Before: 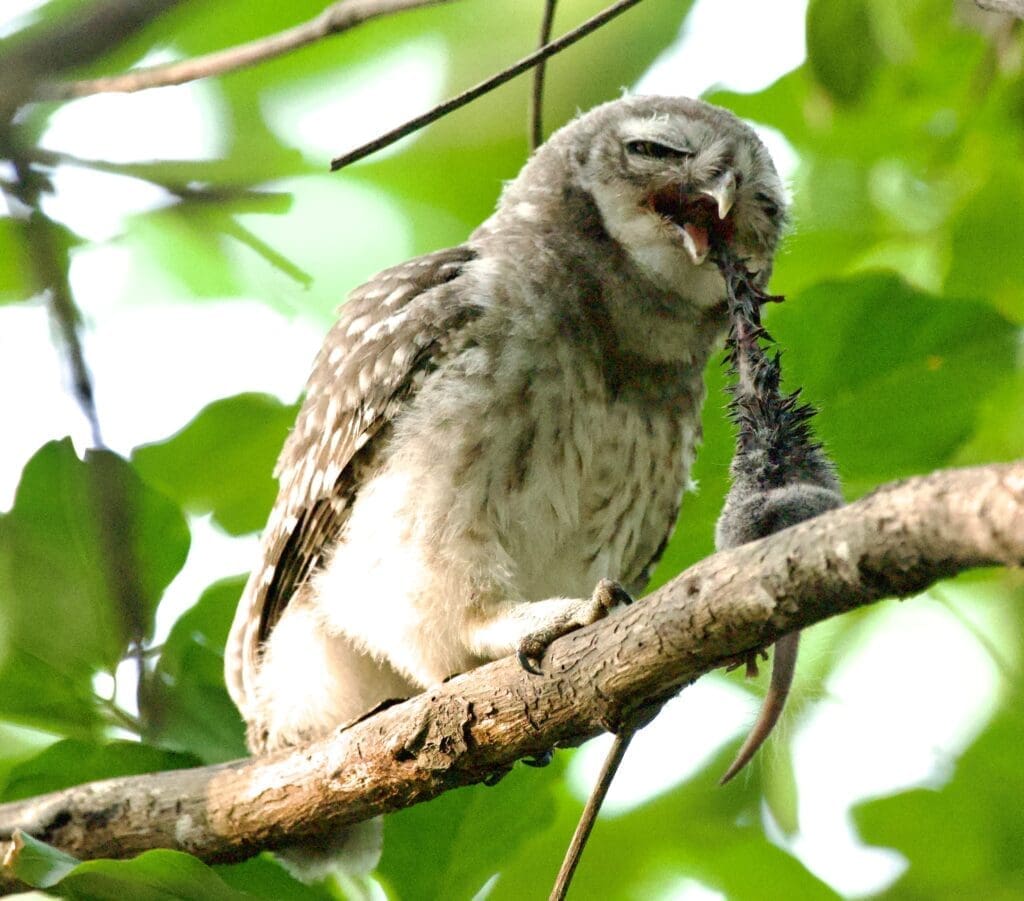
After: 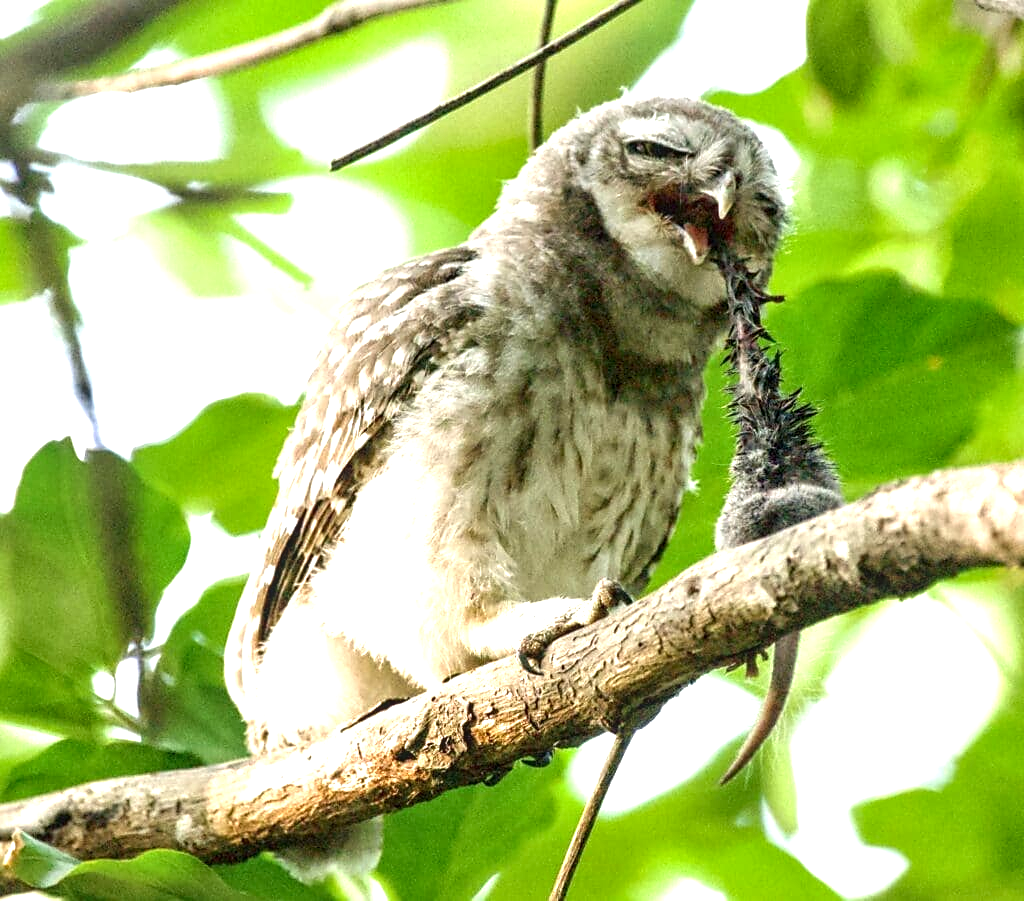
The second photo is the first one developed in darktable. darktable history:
contrast brightness saturation: contrast 0.028, brightness -0.038
exposure: exposure 0.725 EV, compensate exposure bias true, compensate highlight preservation false
local contrast: on, module defaults
sharpen: radius 1.878, amount 0.408, threshold 1.374
